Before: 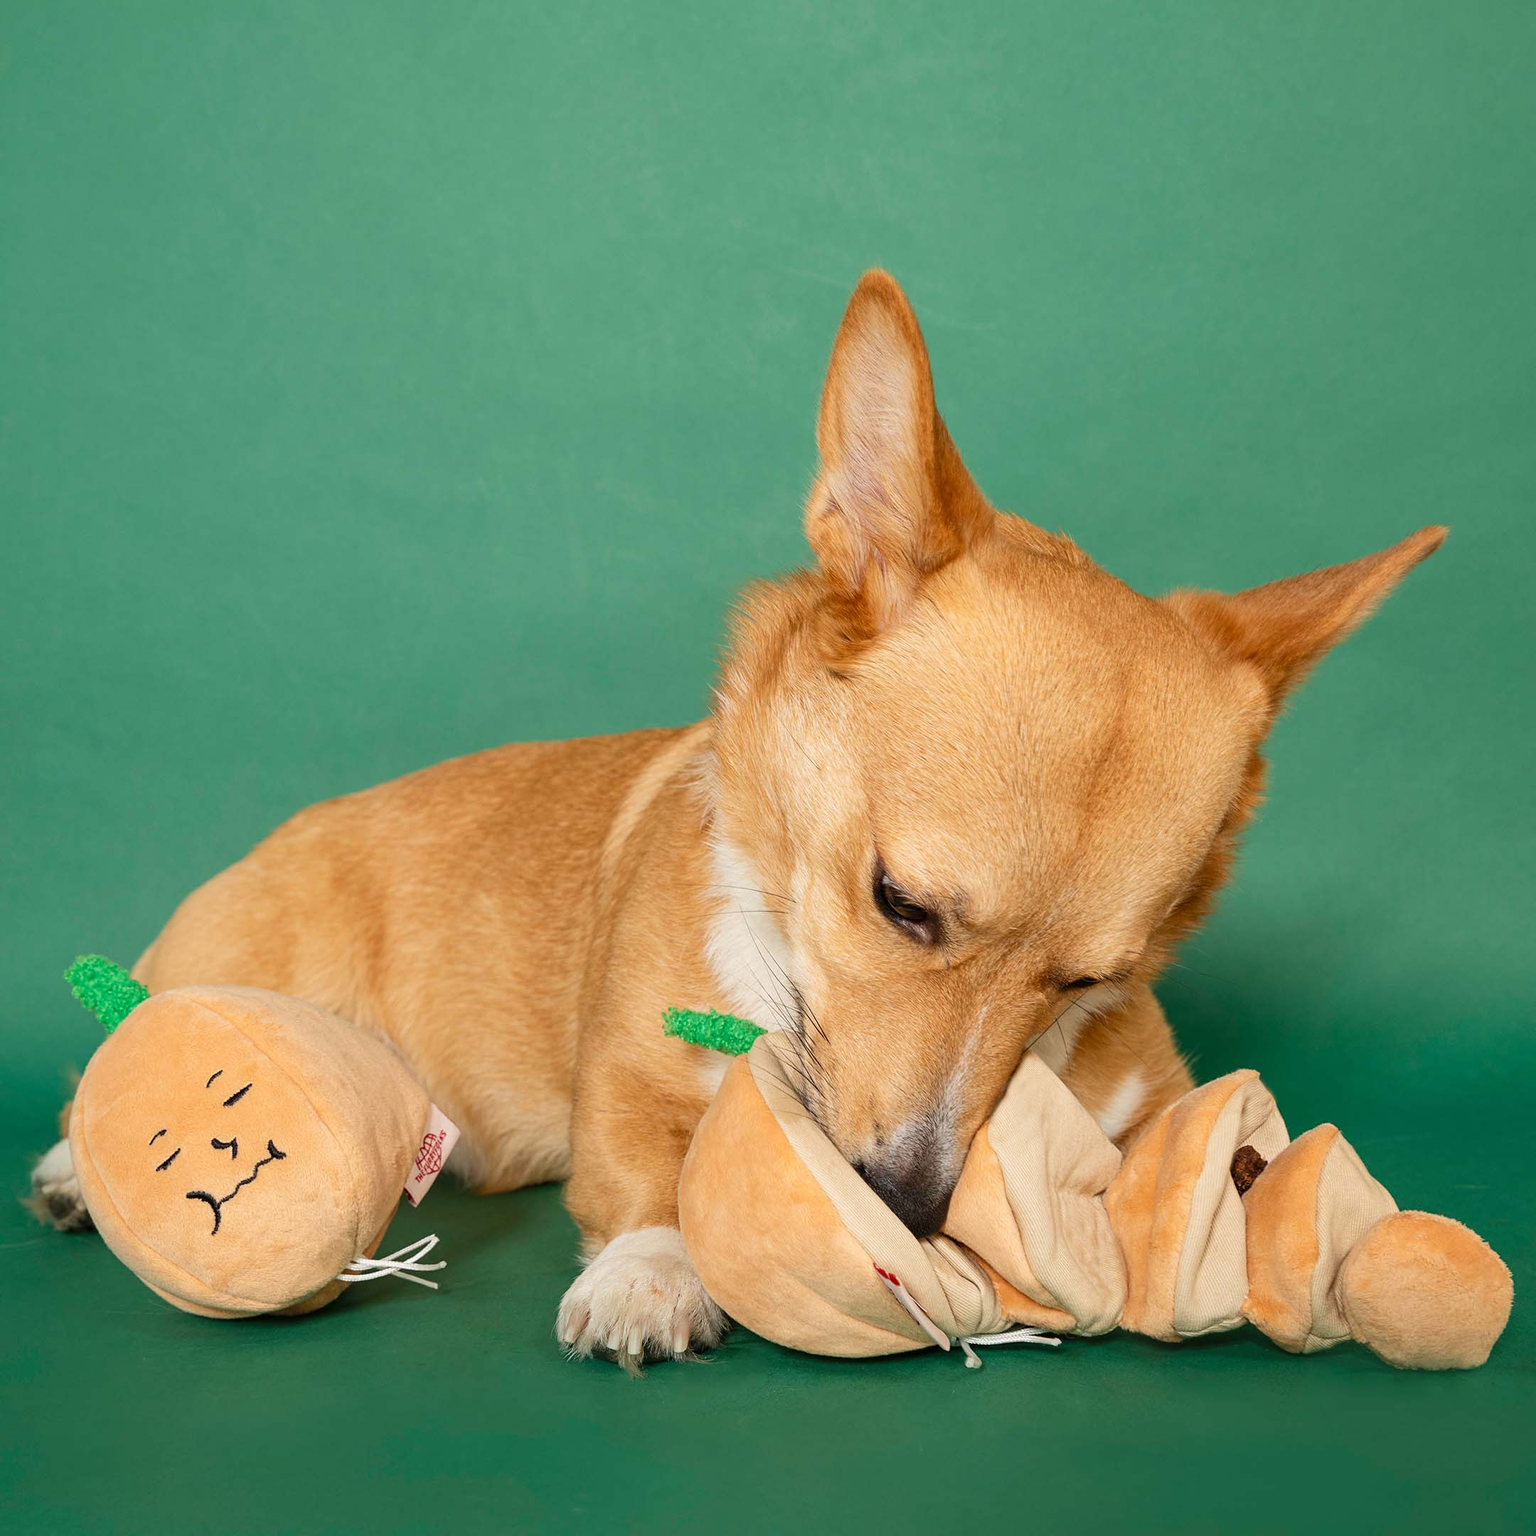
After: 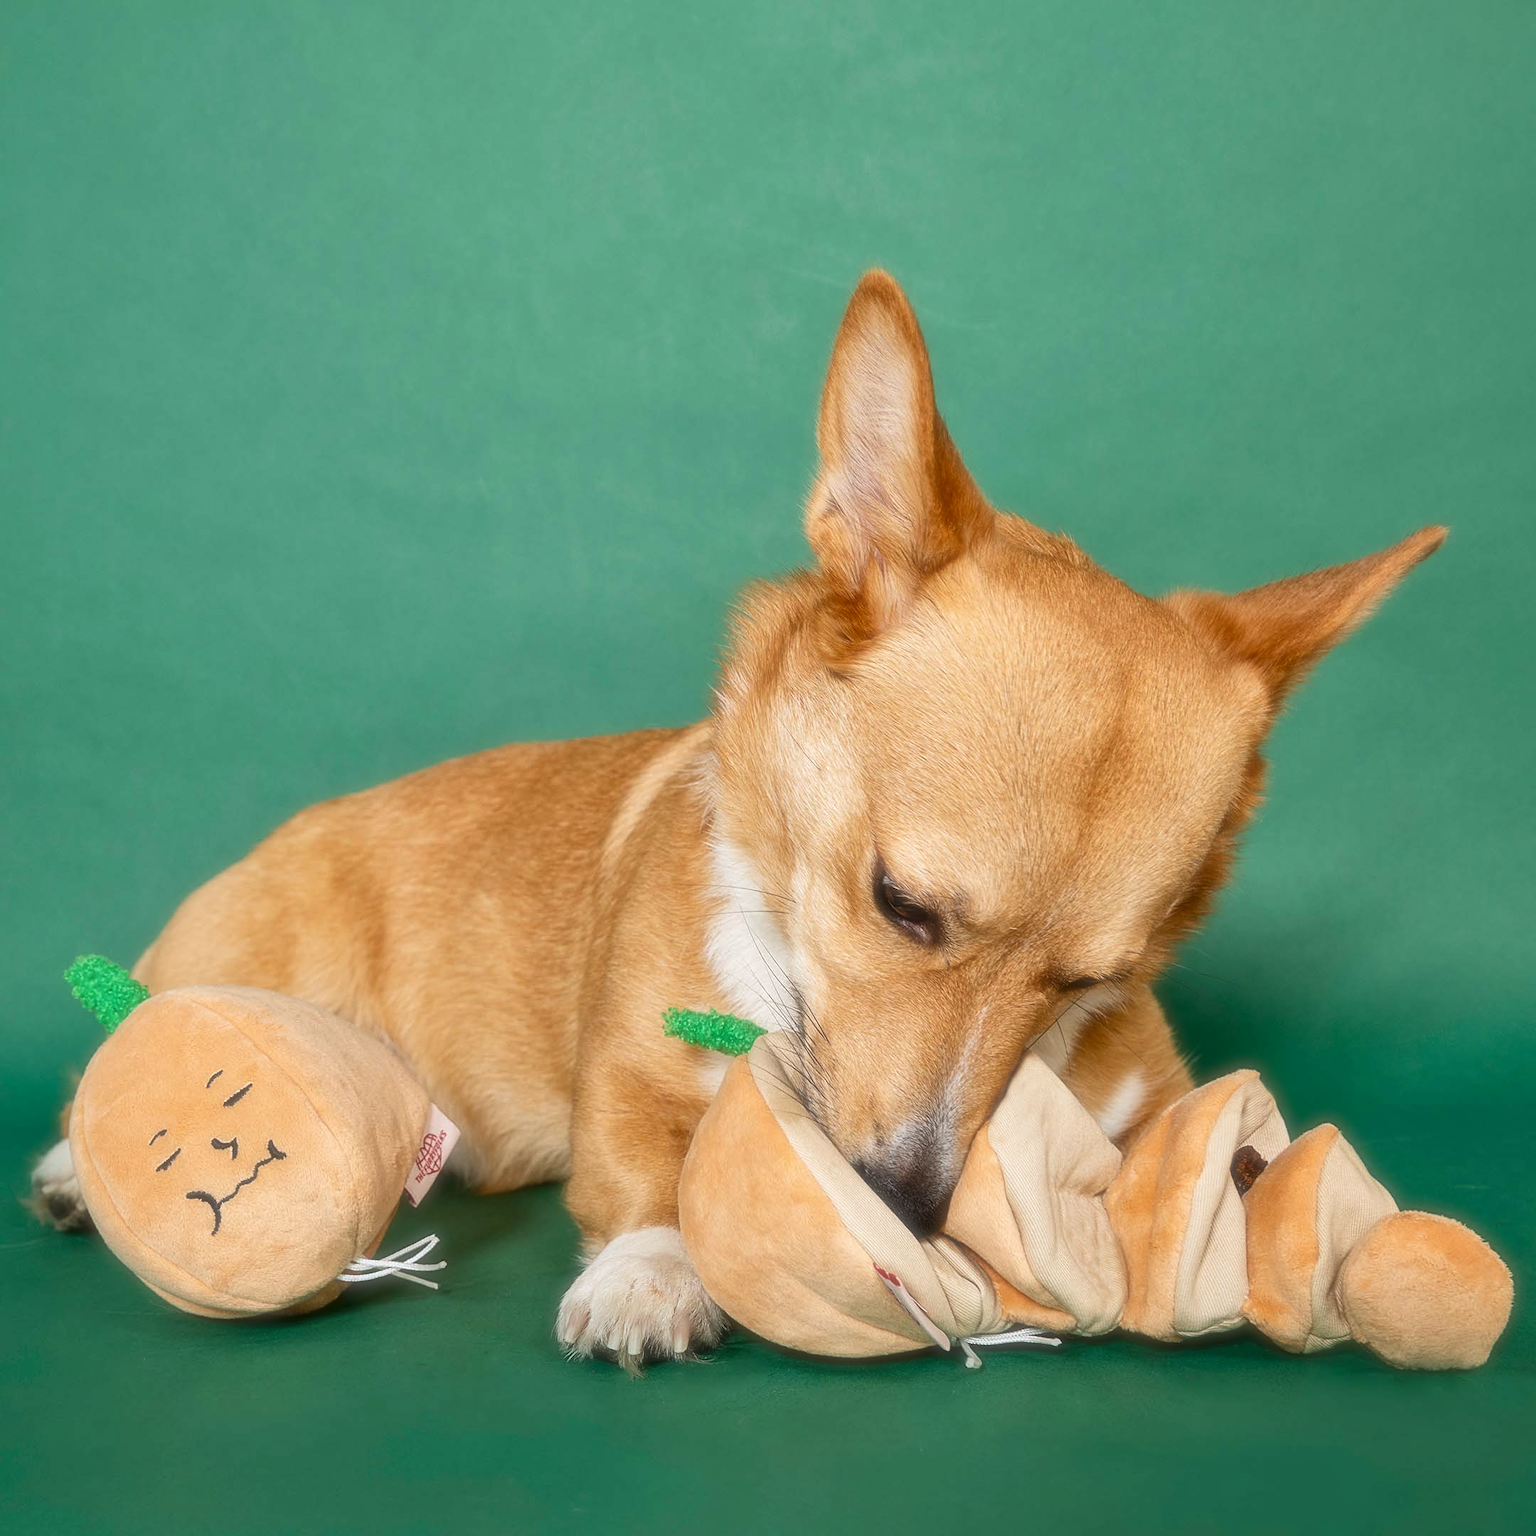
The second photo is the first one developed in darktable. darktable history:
white balance: red 0.976, blue 1.04
local contrast: mode bilateral grid, contrast 20, coarseness 50, detail 130%, midtone range 0.2
sharpen: amount 0.2
soften: size 19.52%, mix 20.32%
